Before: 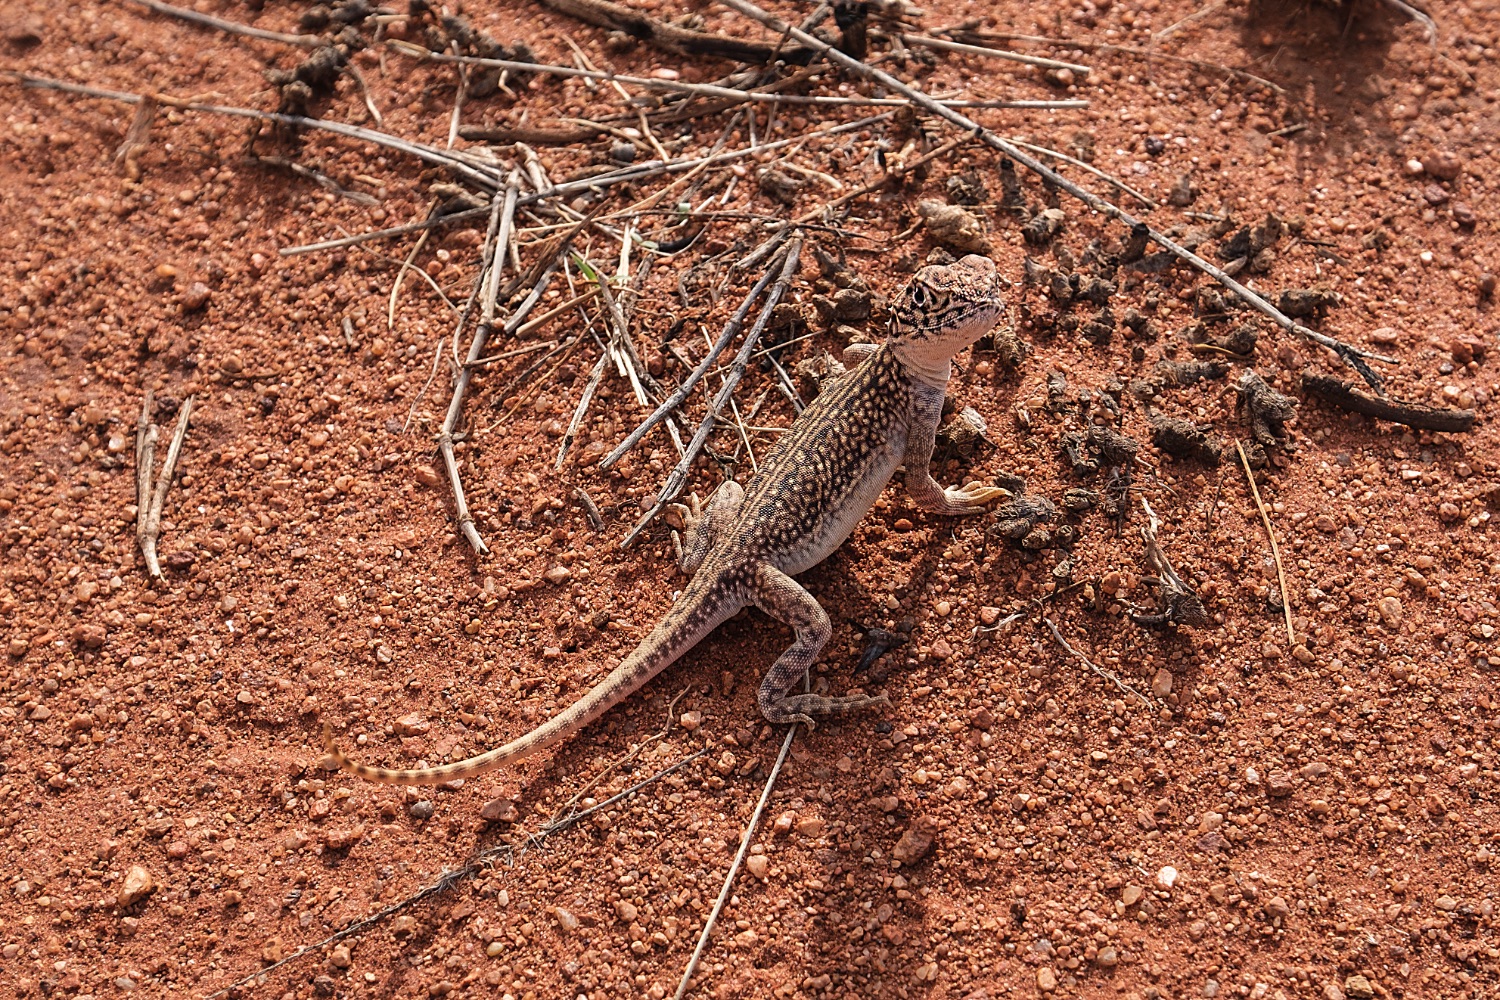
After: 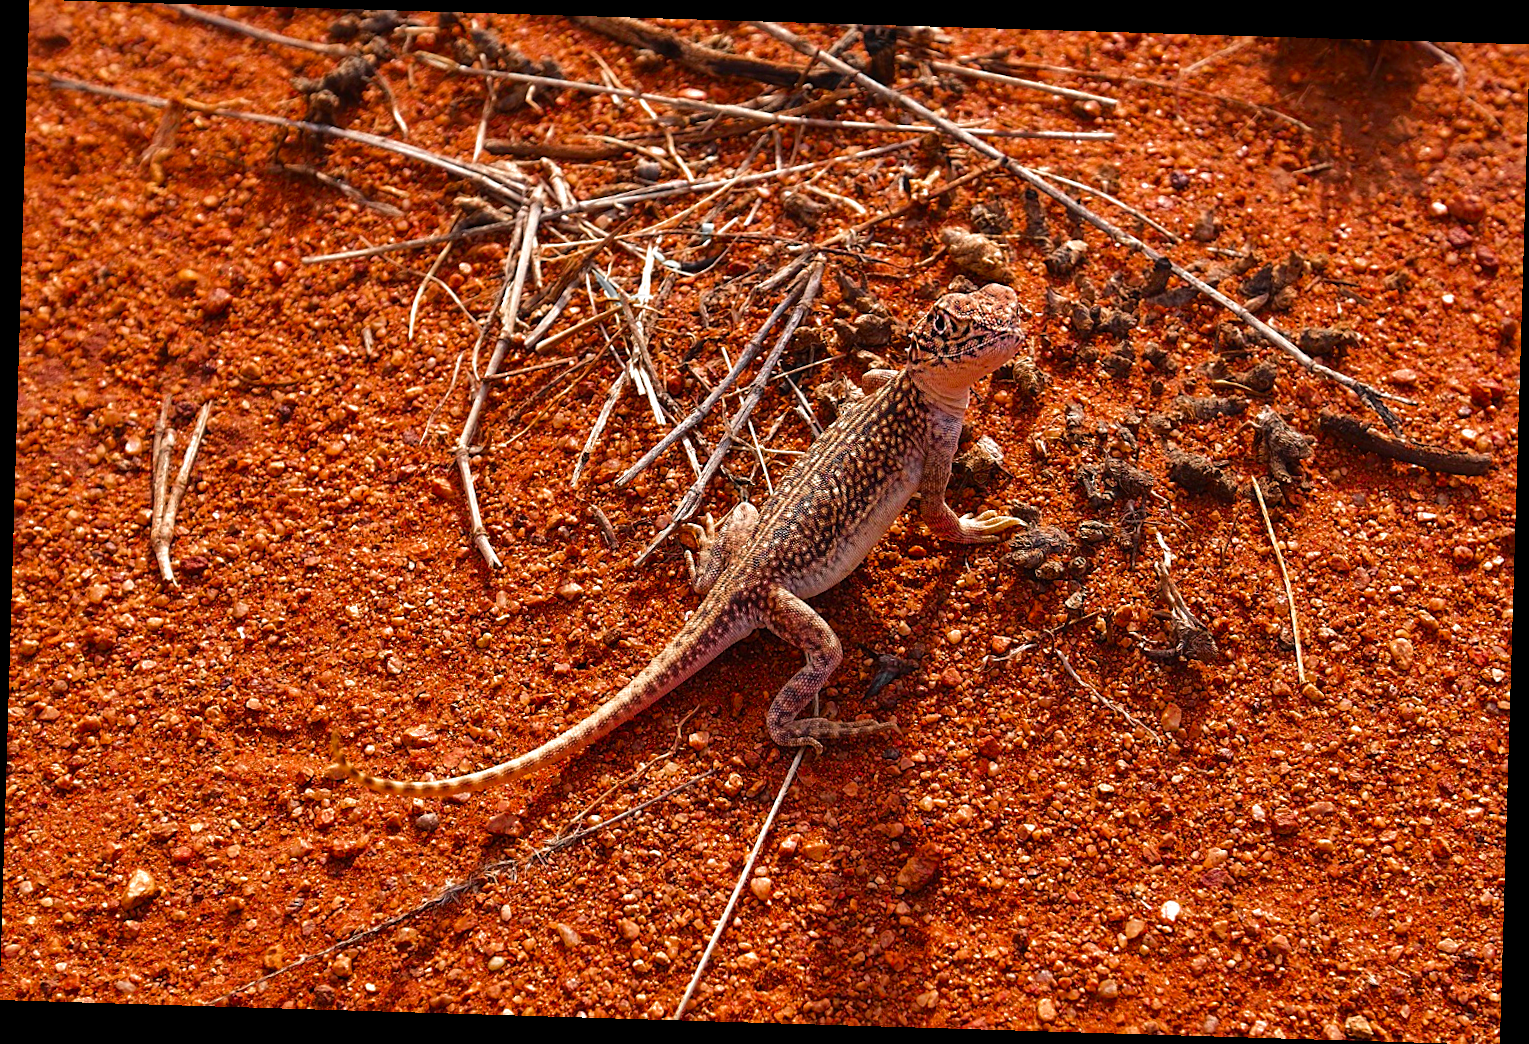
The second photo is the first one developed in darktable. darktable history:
color balance rgb: perceptual saturation grading › global saturation 36%, perceptual brilliance grading › global brilliance 10%, global vibrance 20%
color zones: curves: ch0 [(0, 0.497) (0.096, 0.361) (0.221, 0.538) (0.429, 0.5) (0.571, 0.5) (0.714, 0.5) (0.857, 0.5) (1, 0.497)]; ch1 [(0, 0.5) (0.143, 0.5) (0.257, -0.002) (0.429, 0.04) (0.571, -0.001) (0.714, -0.015) (0.857, 0.024) (1, 0.5)]
rotate and perspective: rotation 1.72°, automatic cropping off
